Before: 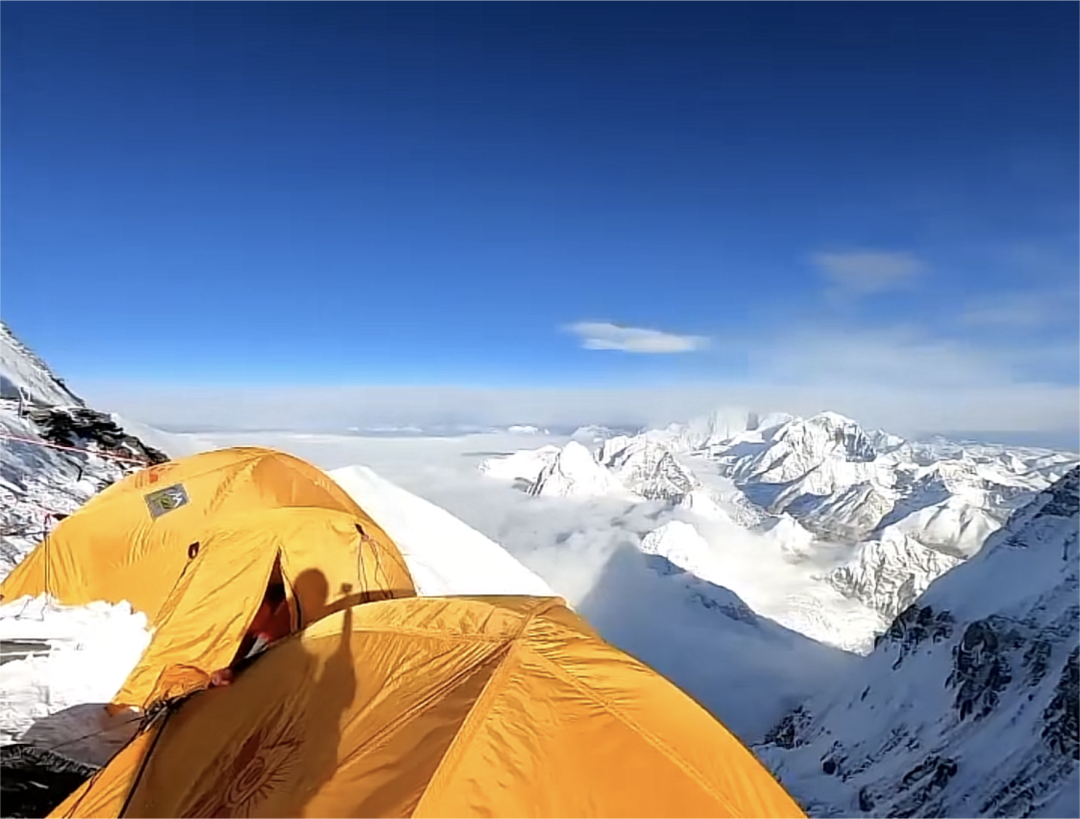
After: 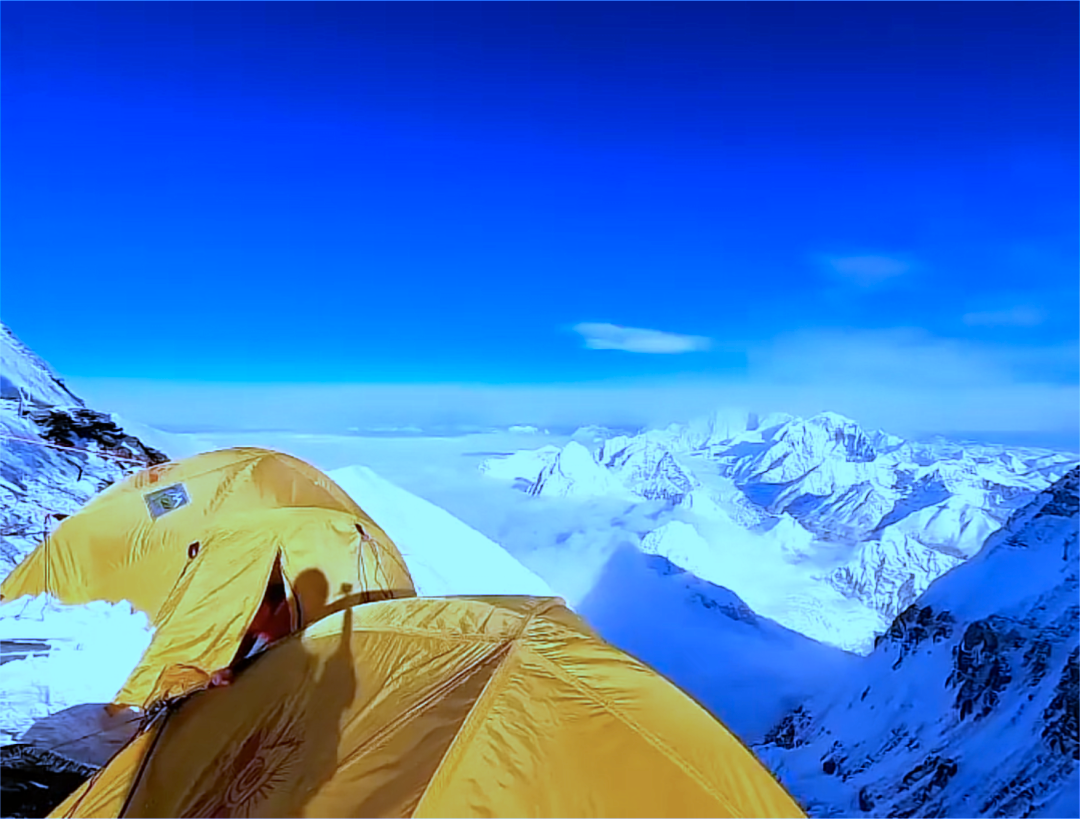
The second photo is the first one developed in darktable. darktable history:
white balance: red 0.766, blue 1.537
color balance rgb: perceptual saturation grading › global saturation 20%, global vibrance 20%
